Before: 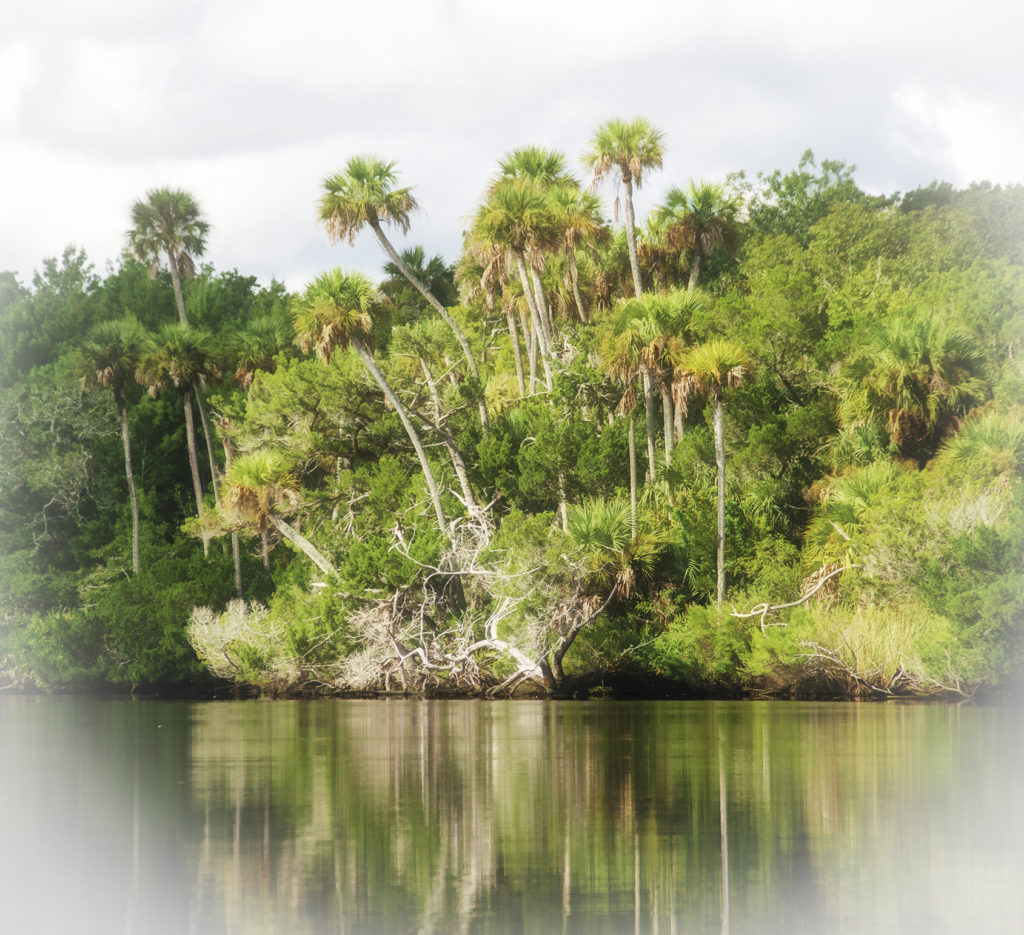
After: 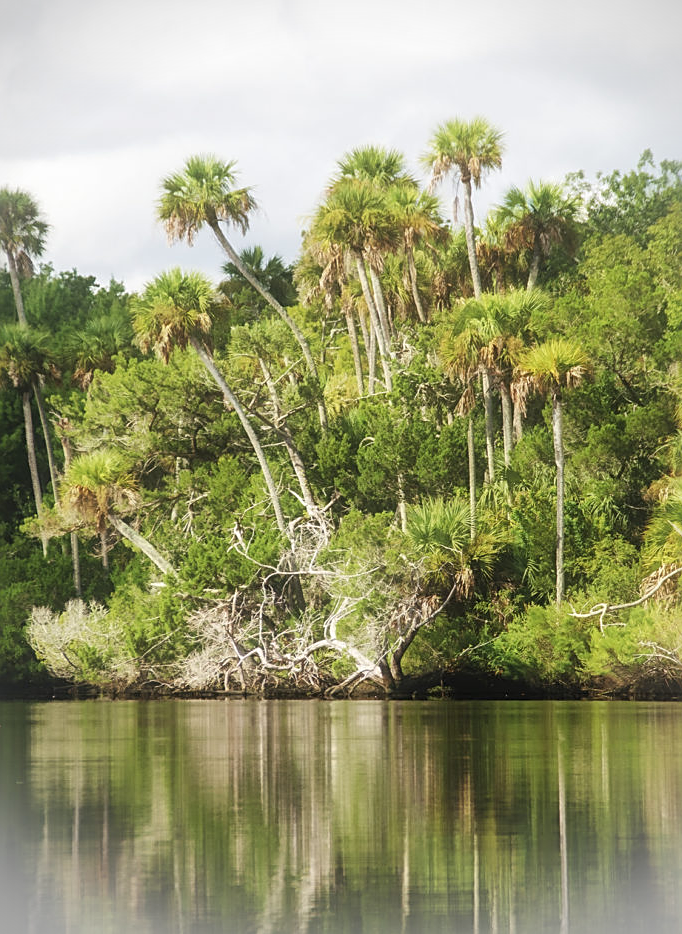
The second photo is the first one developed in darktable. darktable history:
sharpen: on, module defaults
vignetting: fall-off start 91.19%
crop and rotate: left 15.754%, right 17.579%
rotate and perspective: automatic cropping off
